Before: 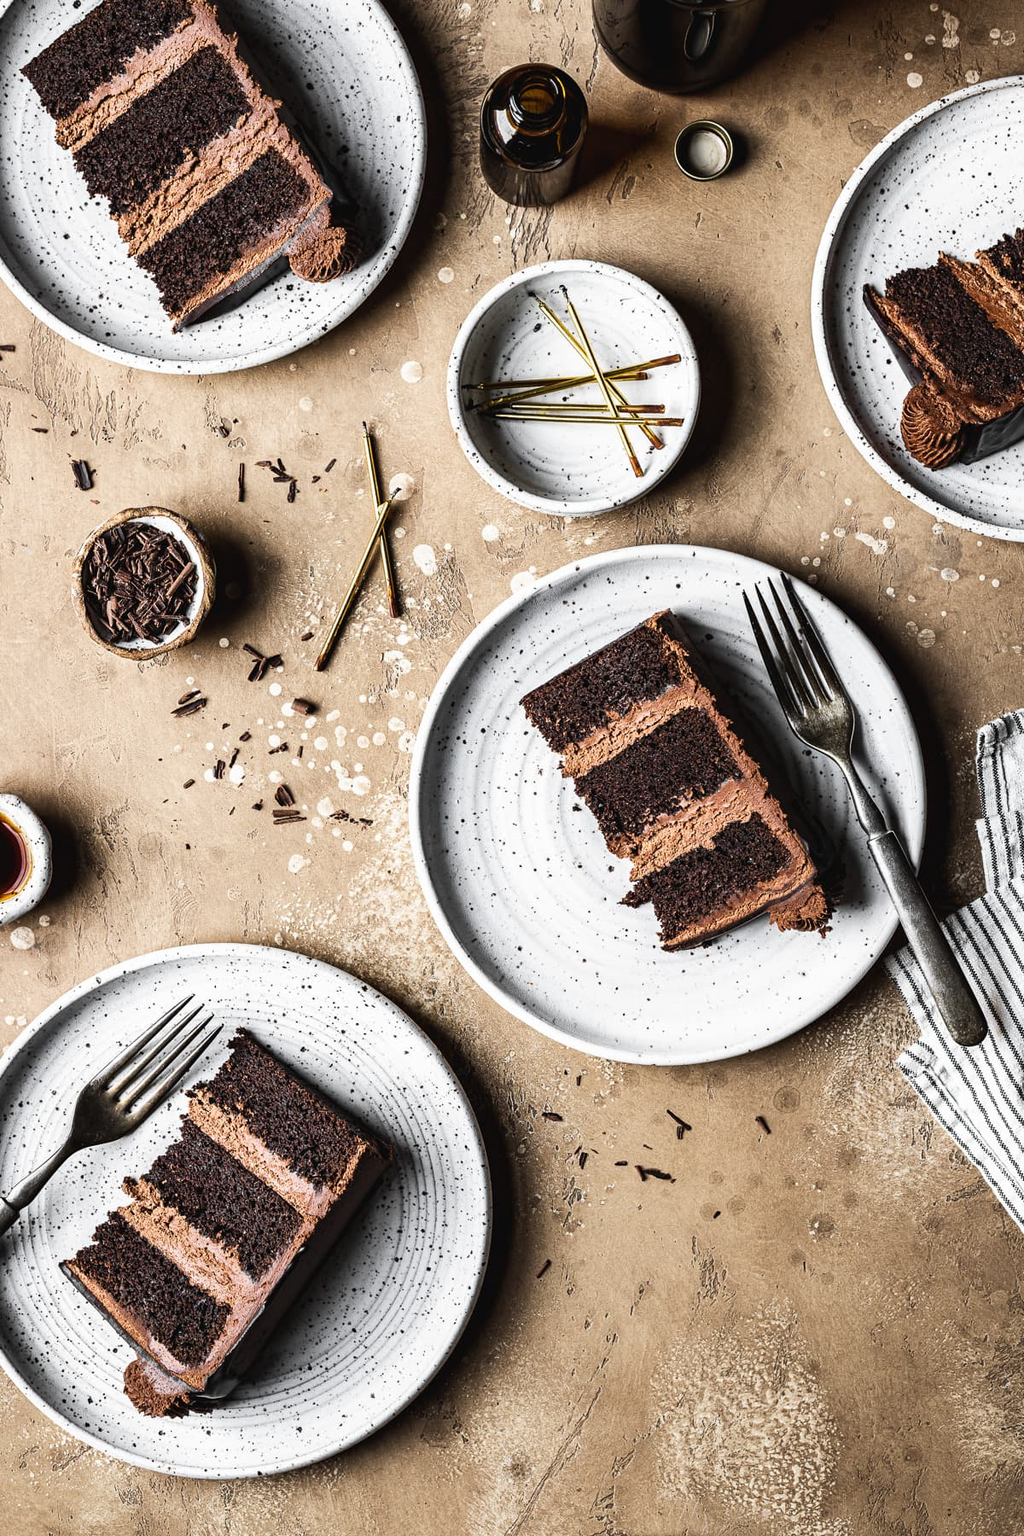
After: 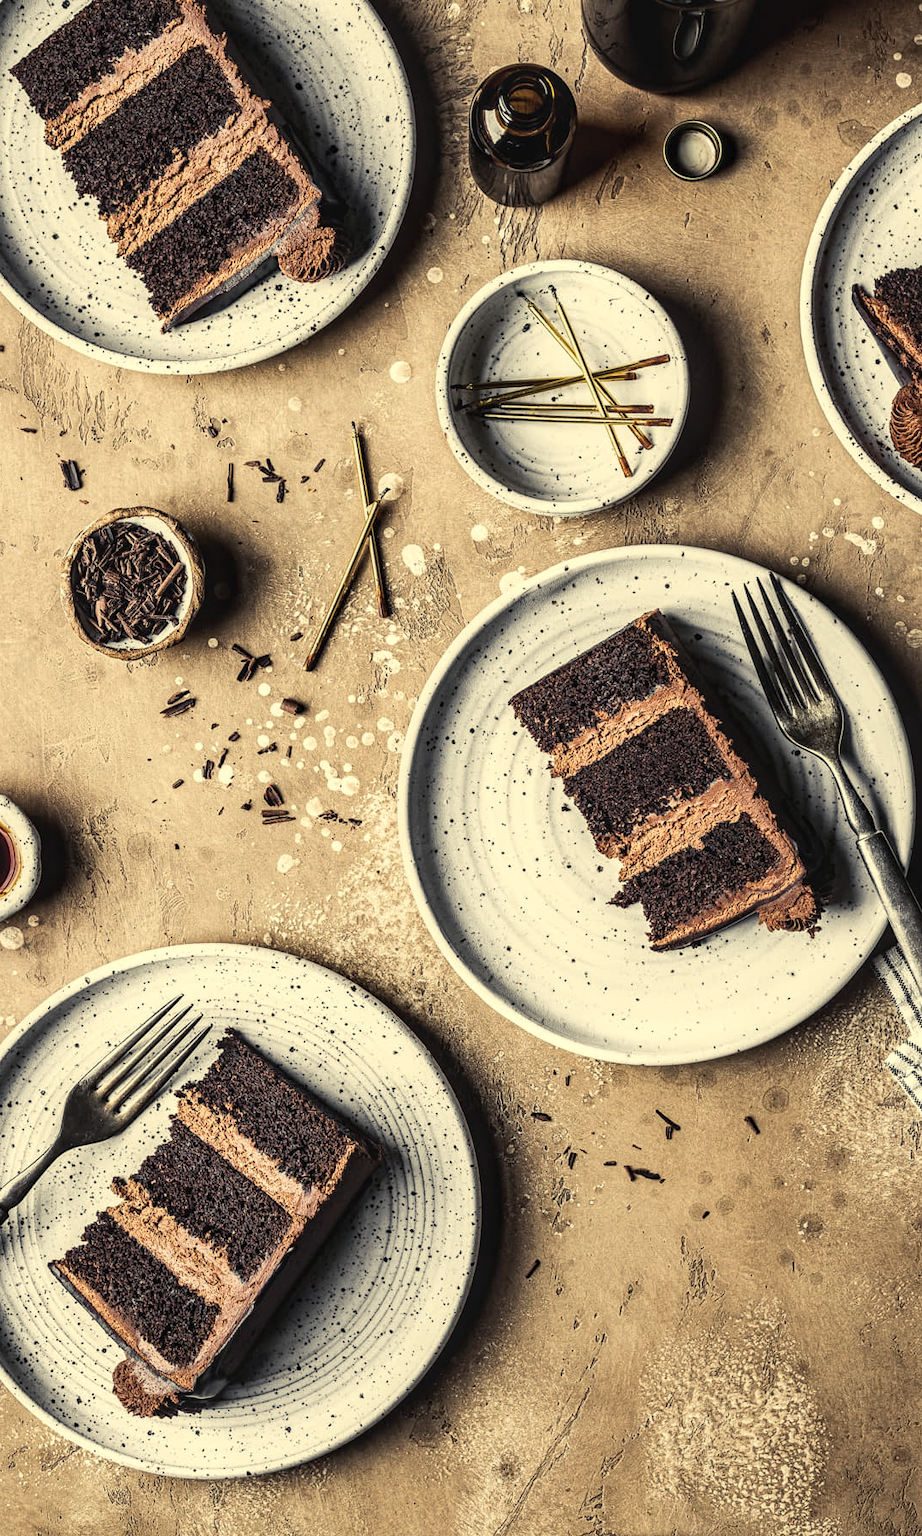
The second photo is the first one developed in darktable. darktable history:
crop and rotate: left 1.088%, right 8.807%
local contrast: on, module defaults
color balance rgb: shadows lift › chroma 2%, shadows lift › hue 263°, highlights gain › chroma 8%, highlights gain › hue 84°, linear chroma grading › global chroma -15%, saturation formula JzAzBz (2021)
